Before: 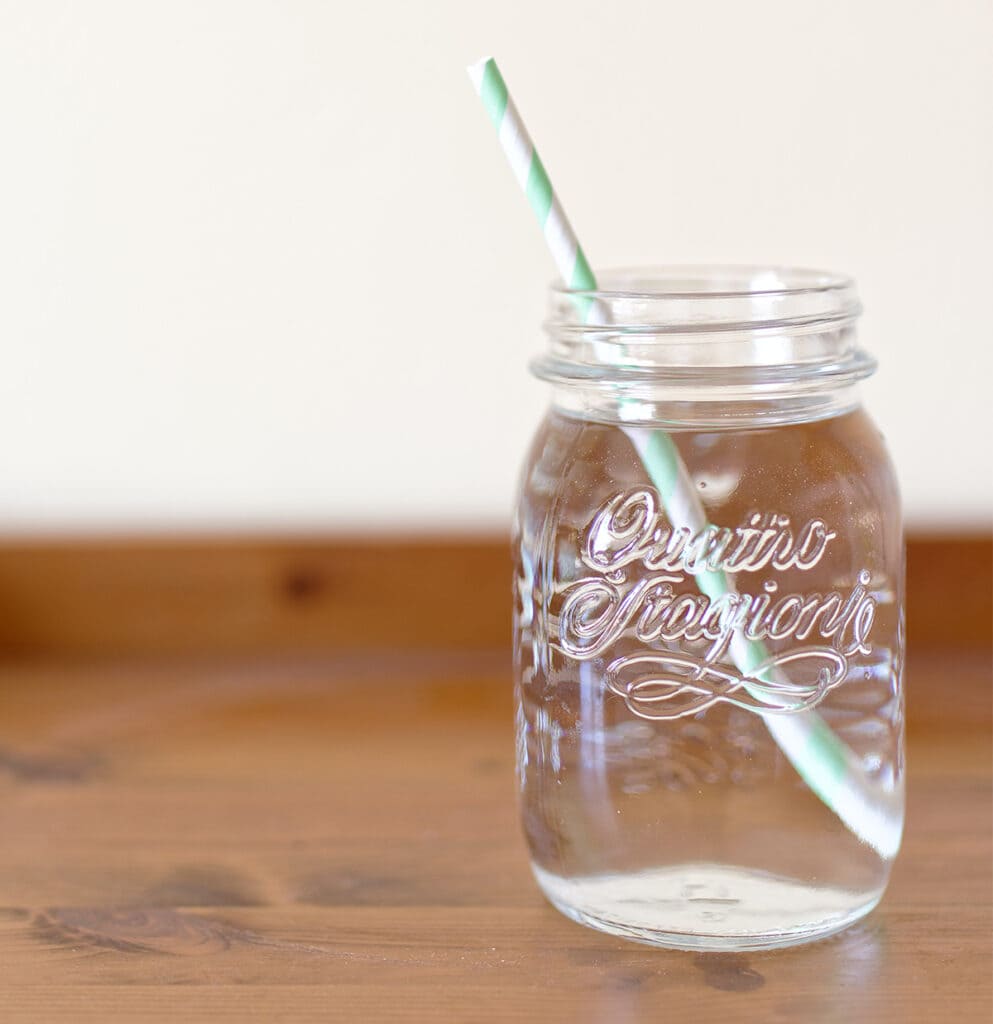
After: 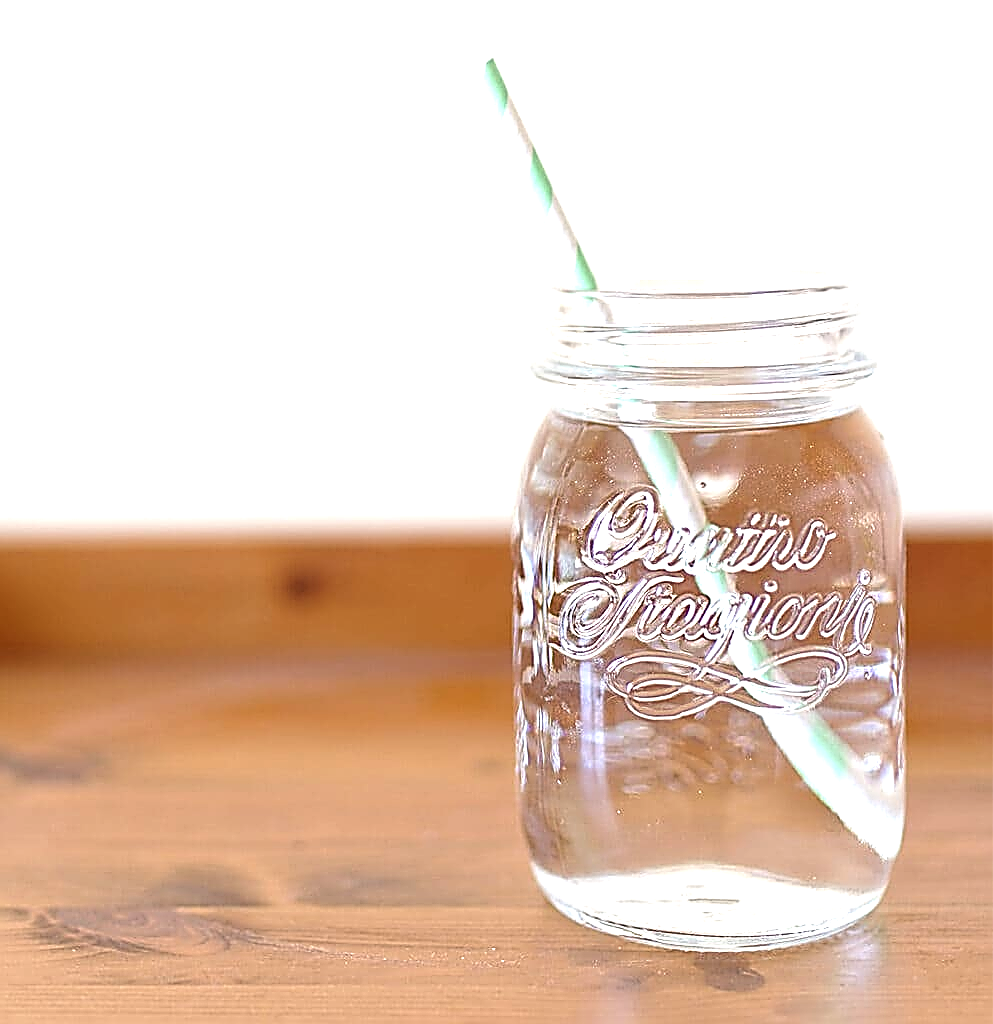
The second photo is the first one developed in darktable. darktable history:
sharpen: amount 1.875
exposure: black level correction -0.002, exposure 0.707 EV, compensate highlight preservation false
